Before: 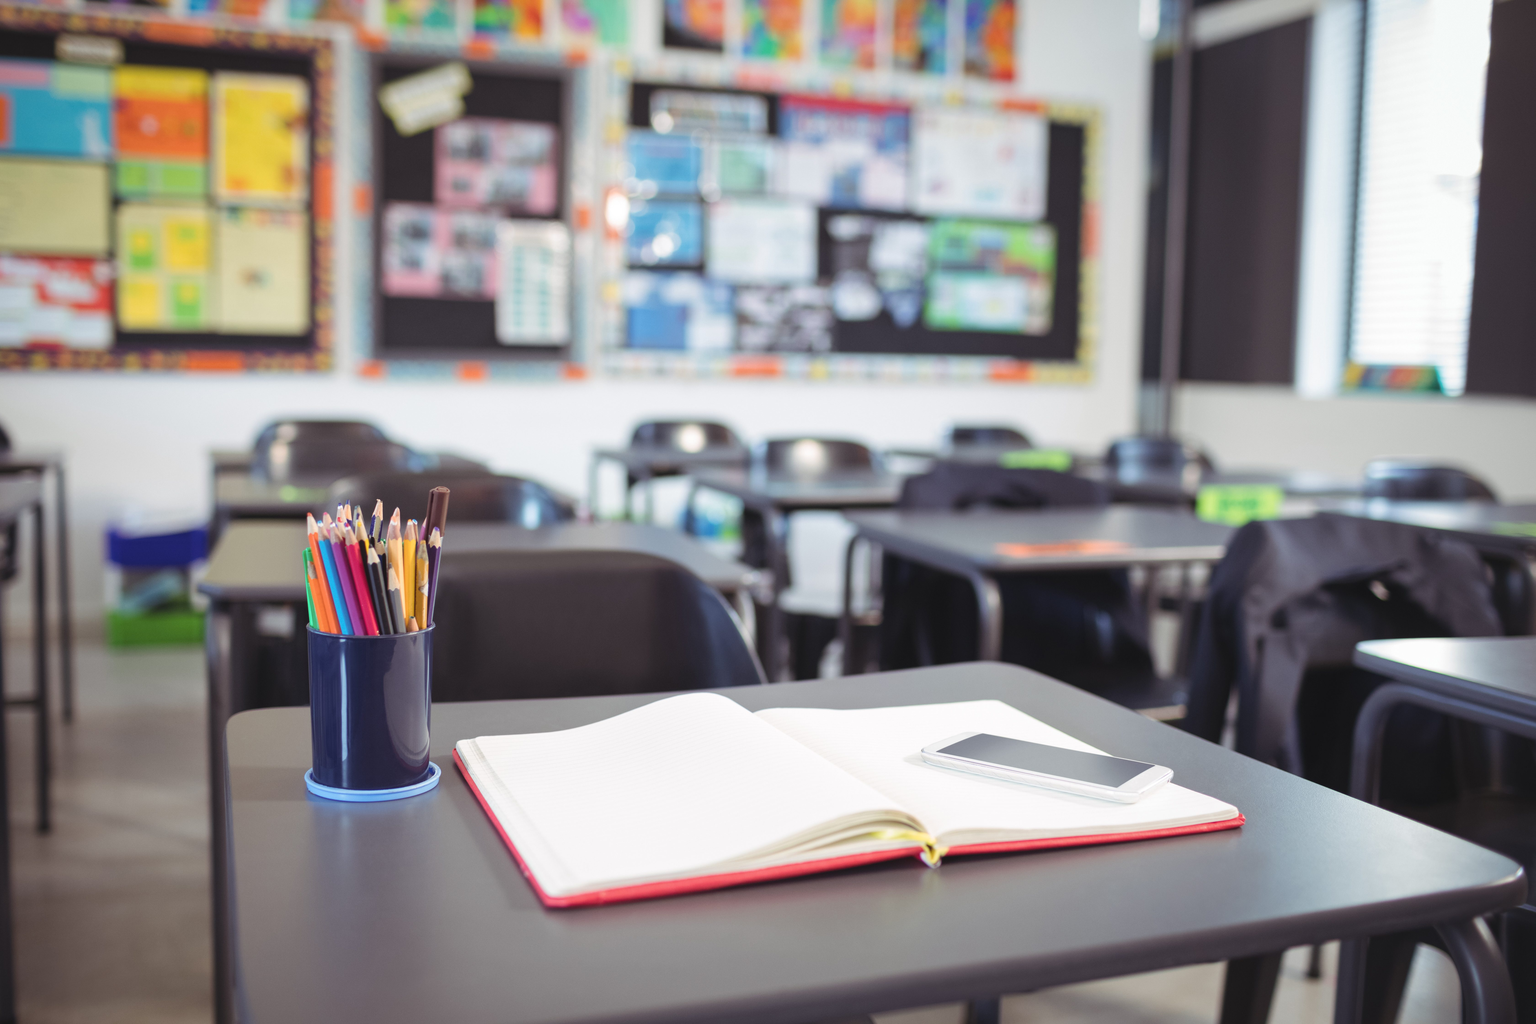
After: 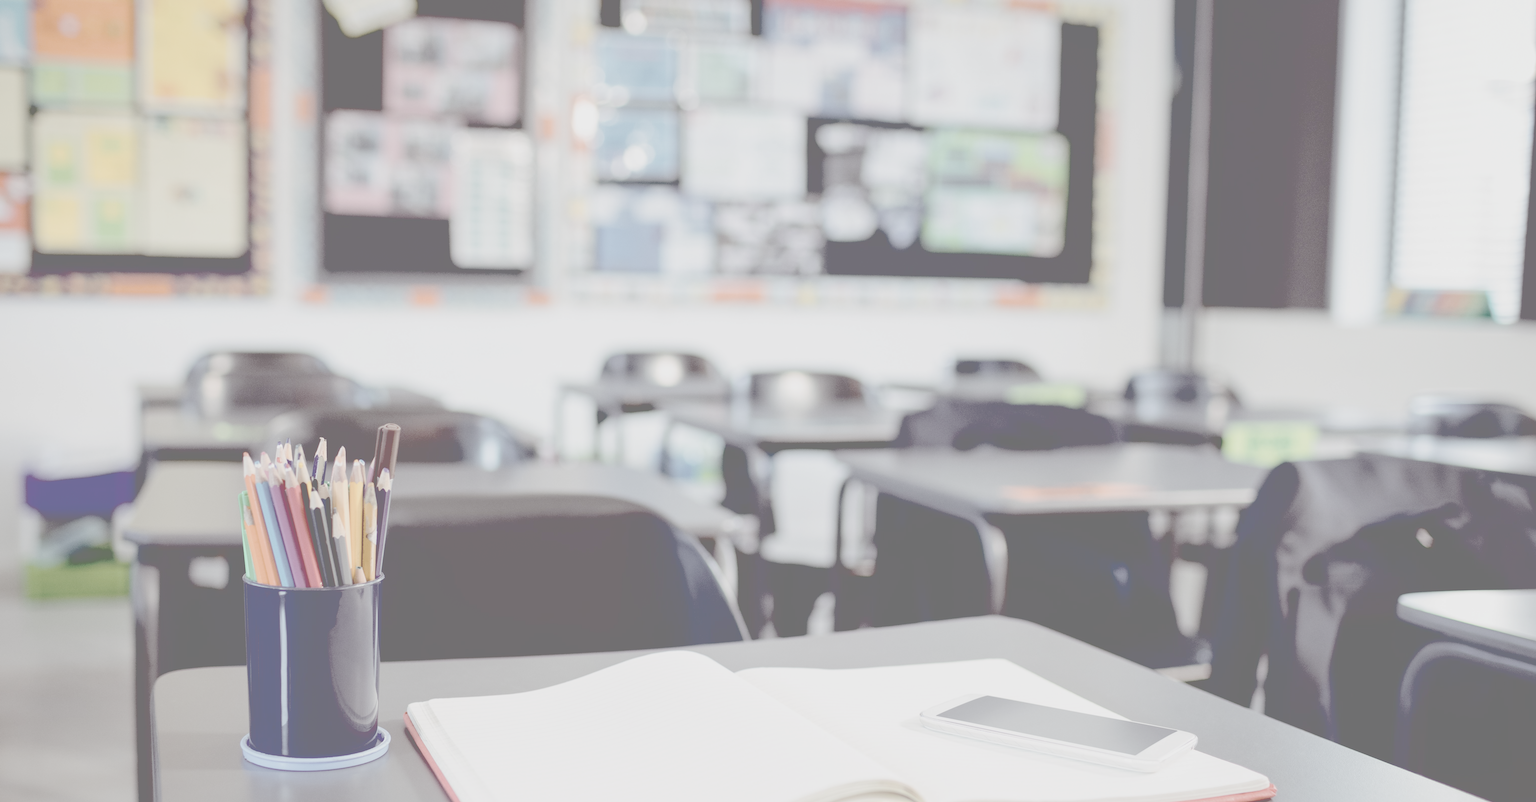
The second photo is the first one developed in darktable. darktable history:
exposure: black level correction 0.055, exposure -0.037 EV, compensate highlight preservation false
crop: left 5.643%, top 10.003%, right 3.568%, bottom 18.846%
contrast brightness saturation: contrast -0.308, brightness 0.739, saturation -0.774
